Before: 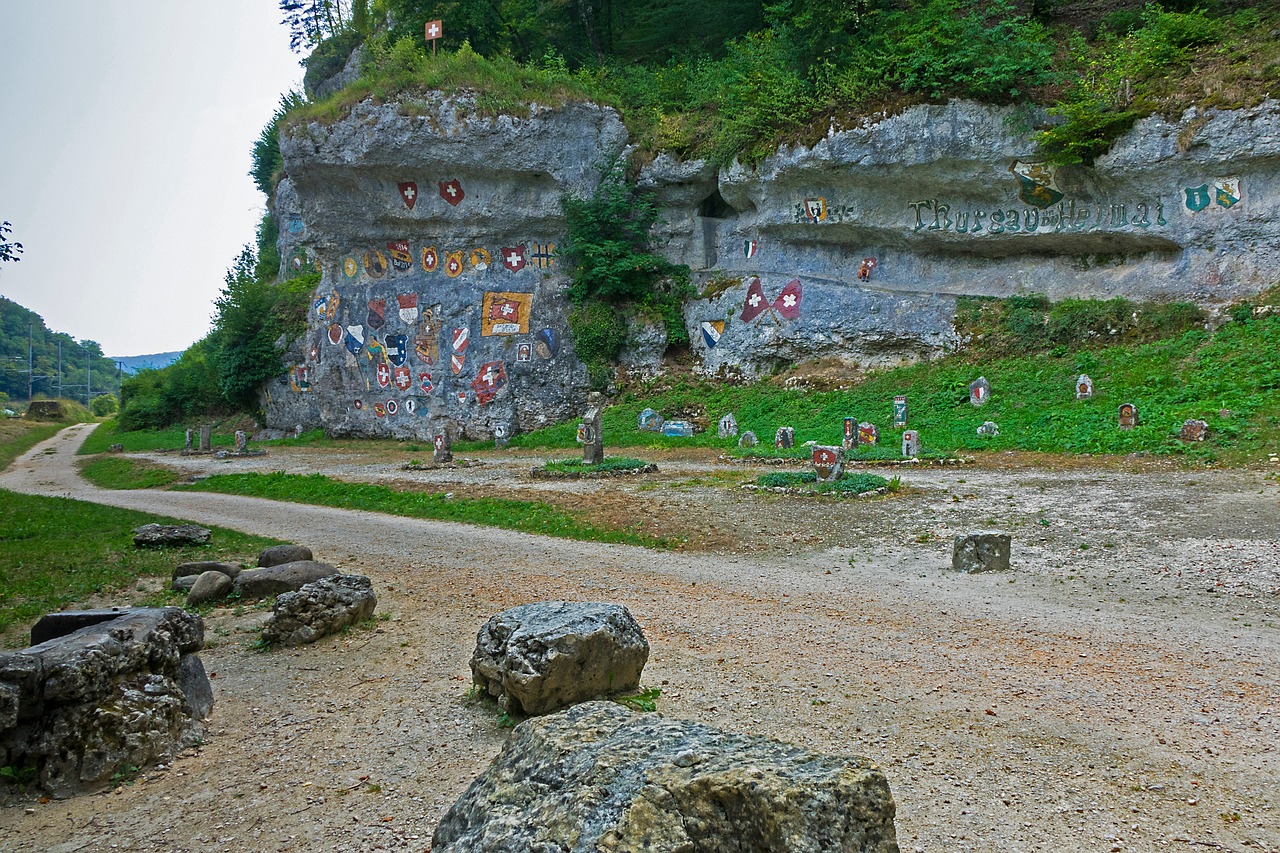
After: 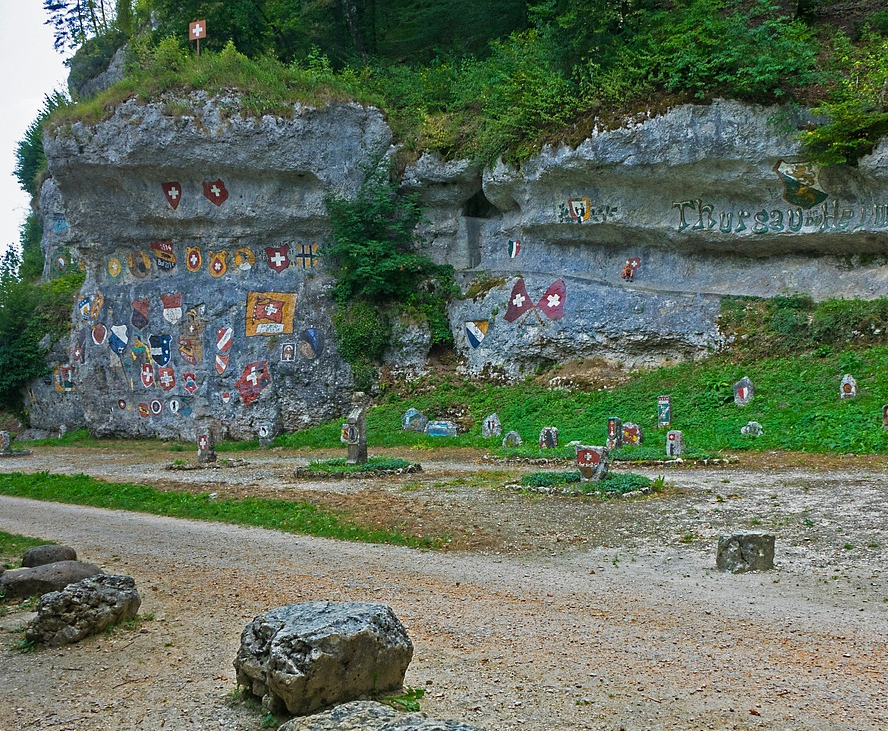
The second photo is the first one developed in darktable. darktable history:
crop: left 18.447%, right 12.12%, bottom 14.244%
